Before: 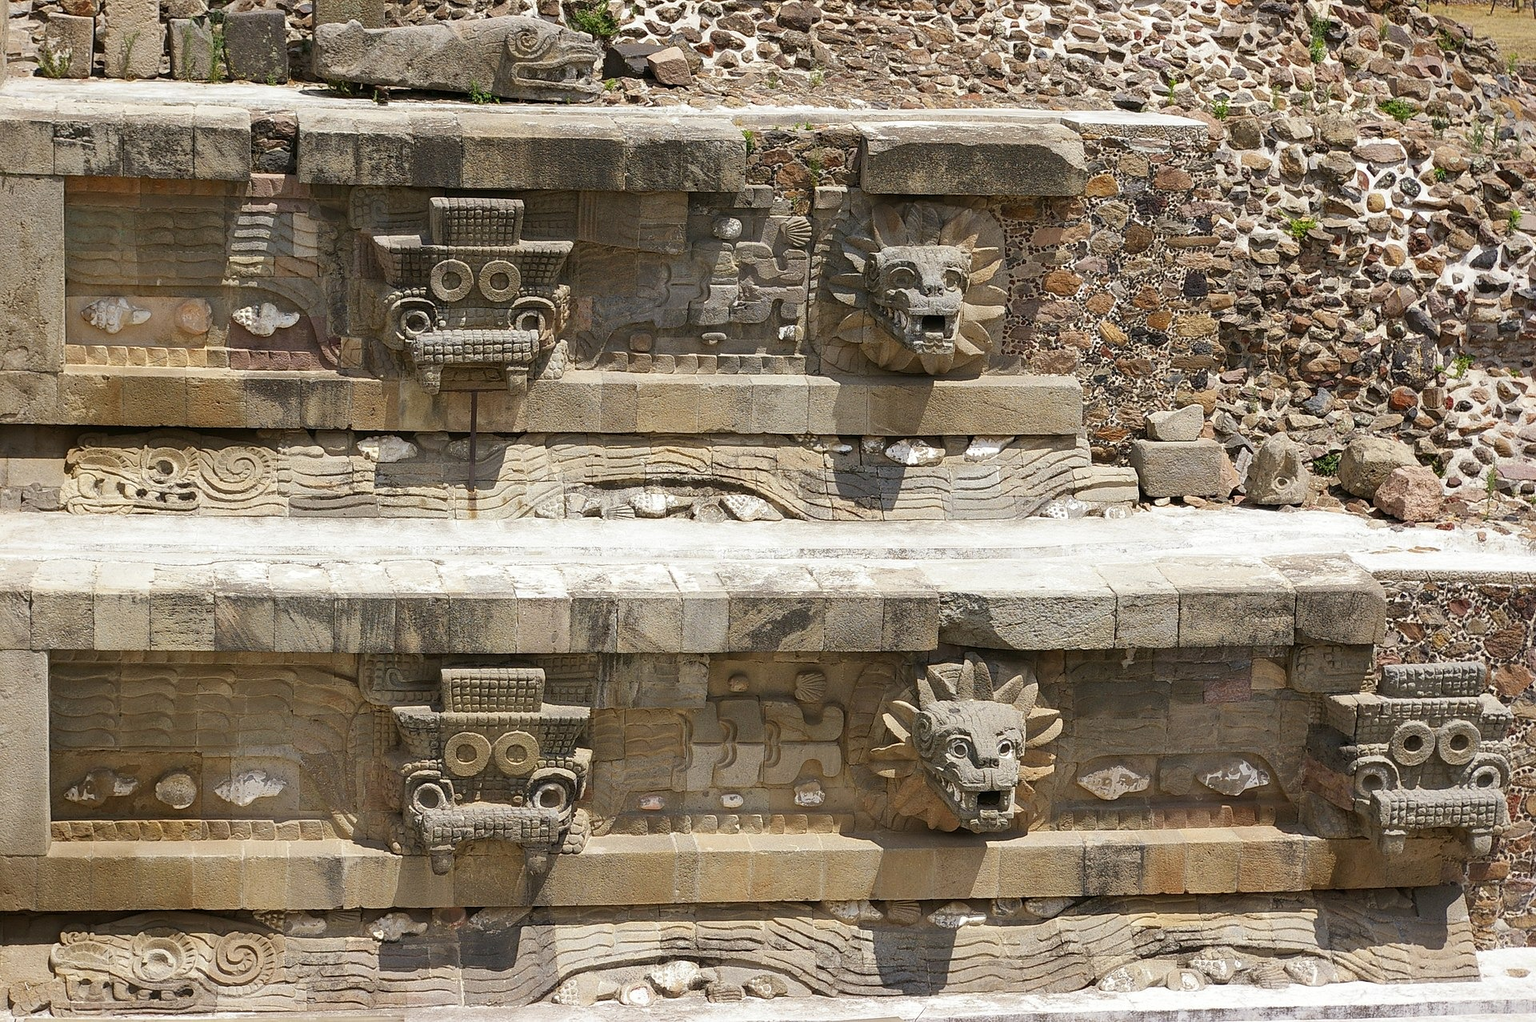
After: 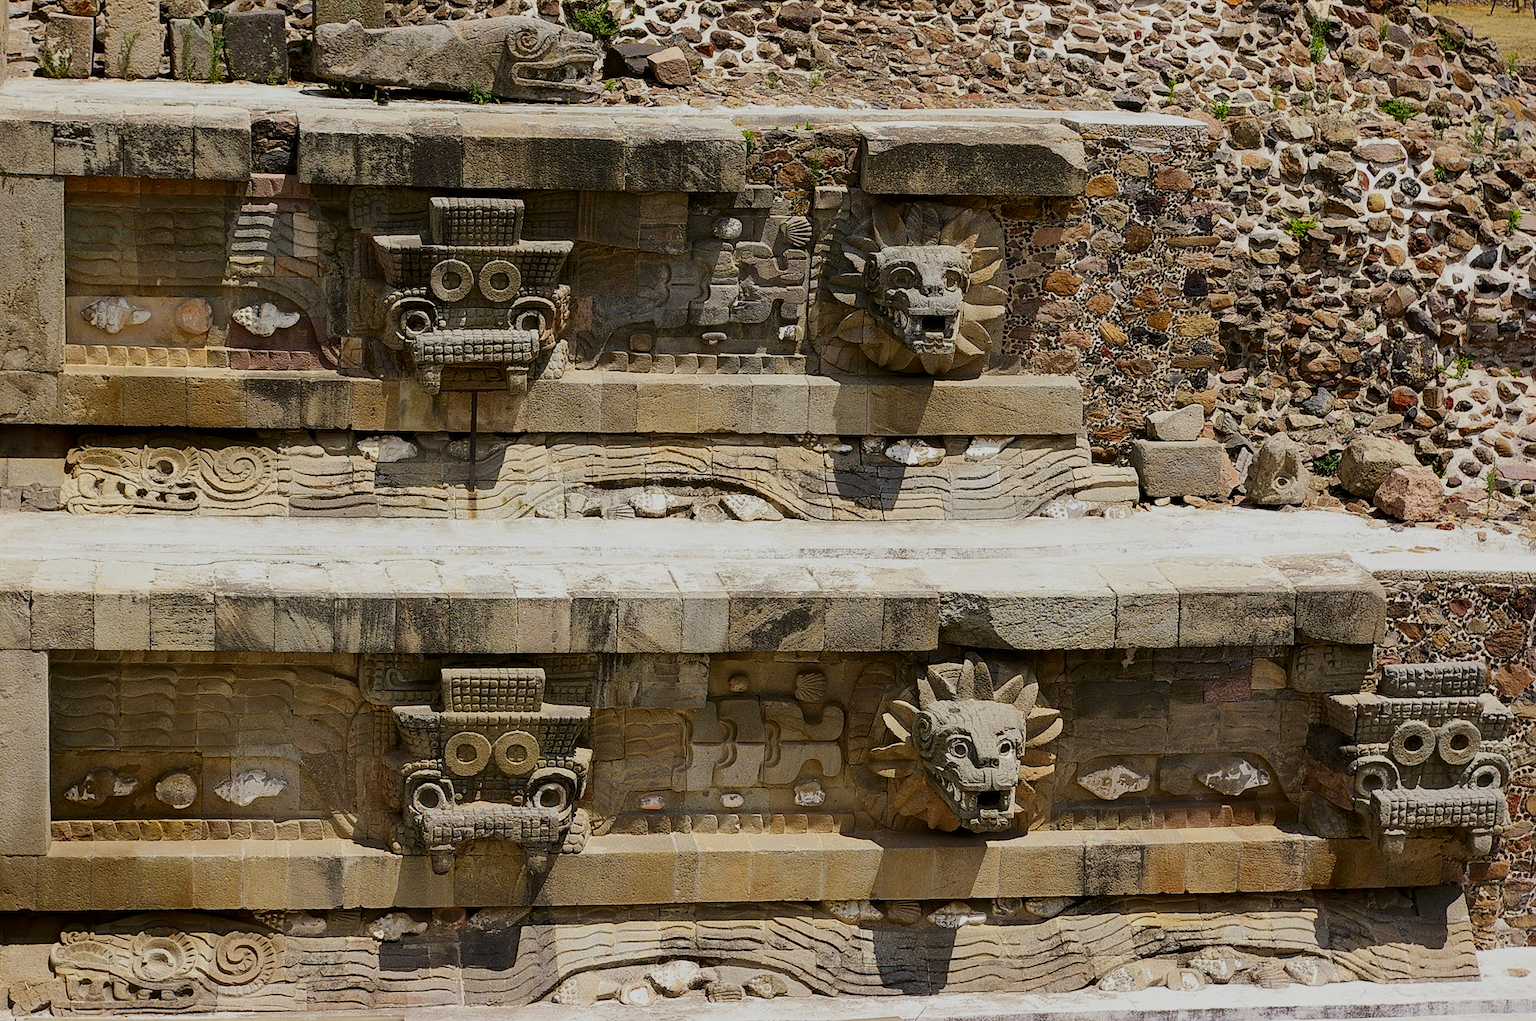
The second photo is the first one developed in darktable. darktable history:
filmic rgb: black relative exposure -7.65 EV, white relative exposure 4.56 EV, hardness 3.61, color science v6 (2022)
contrast brightness saturation: contrast 0.12, brightness -0.12, saturation 0.2
